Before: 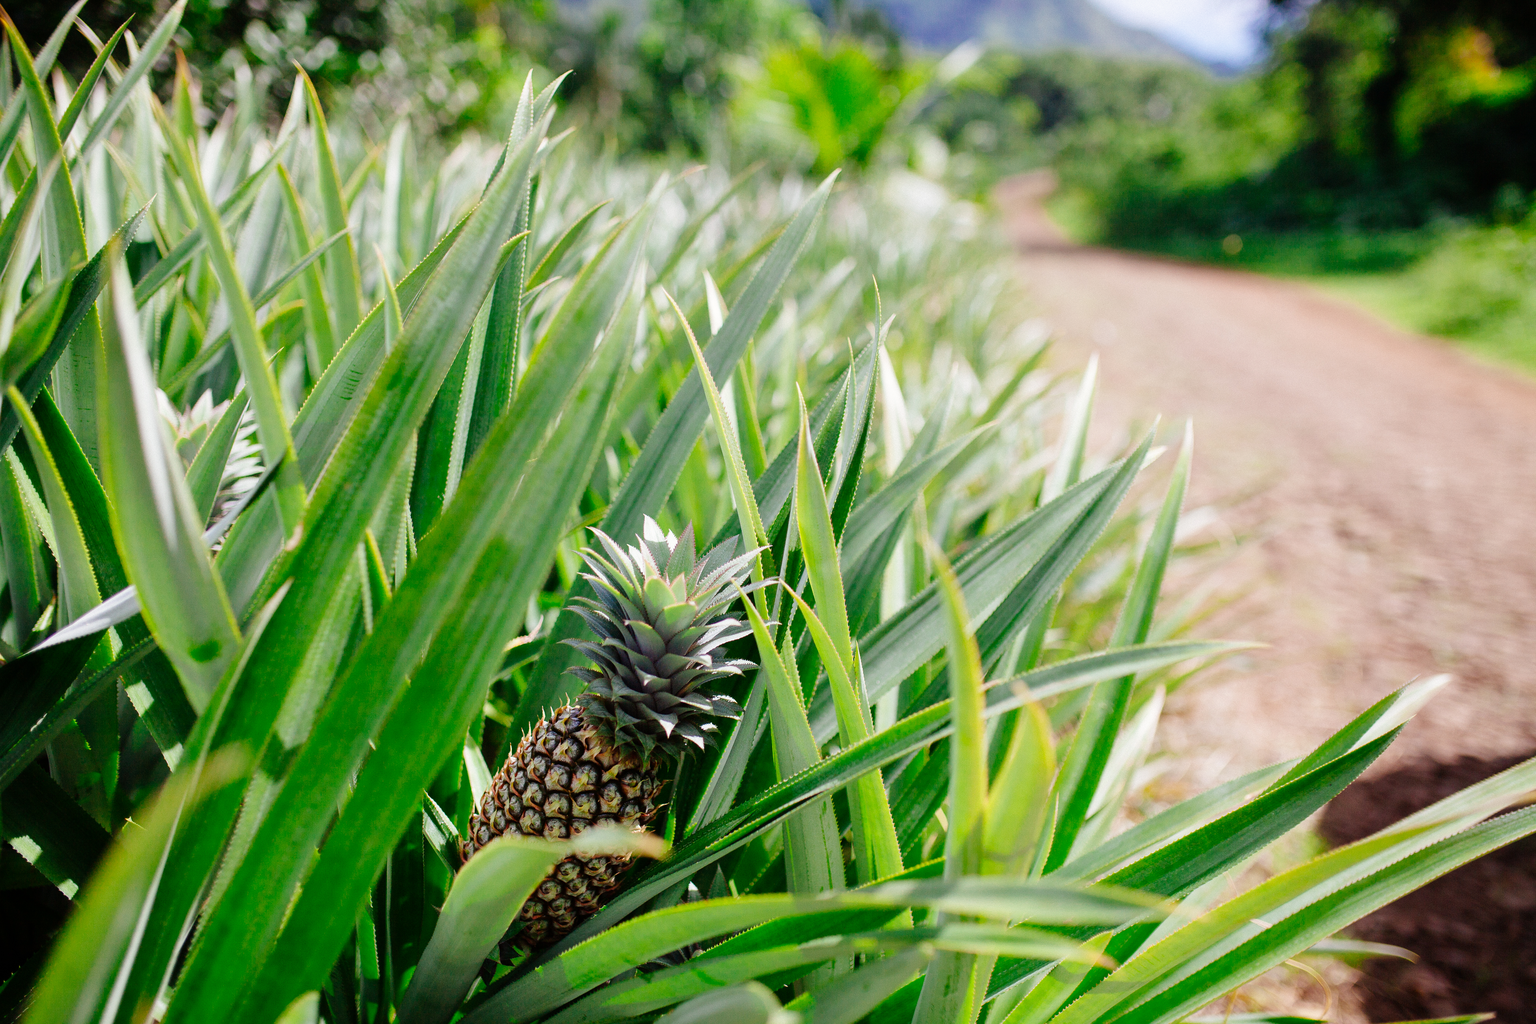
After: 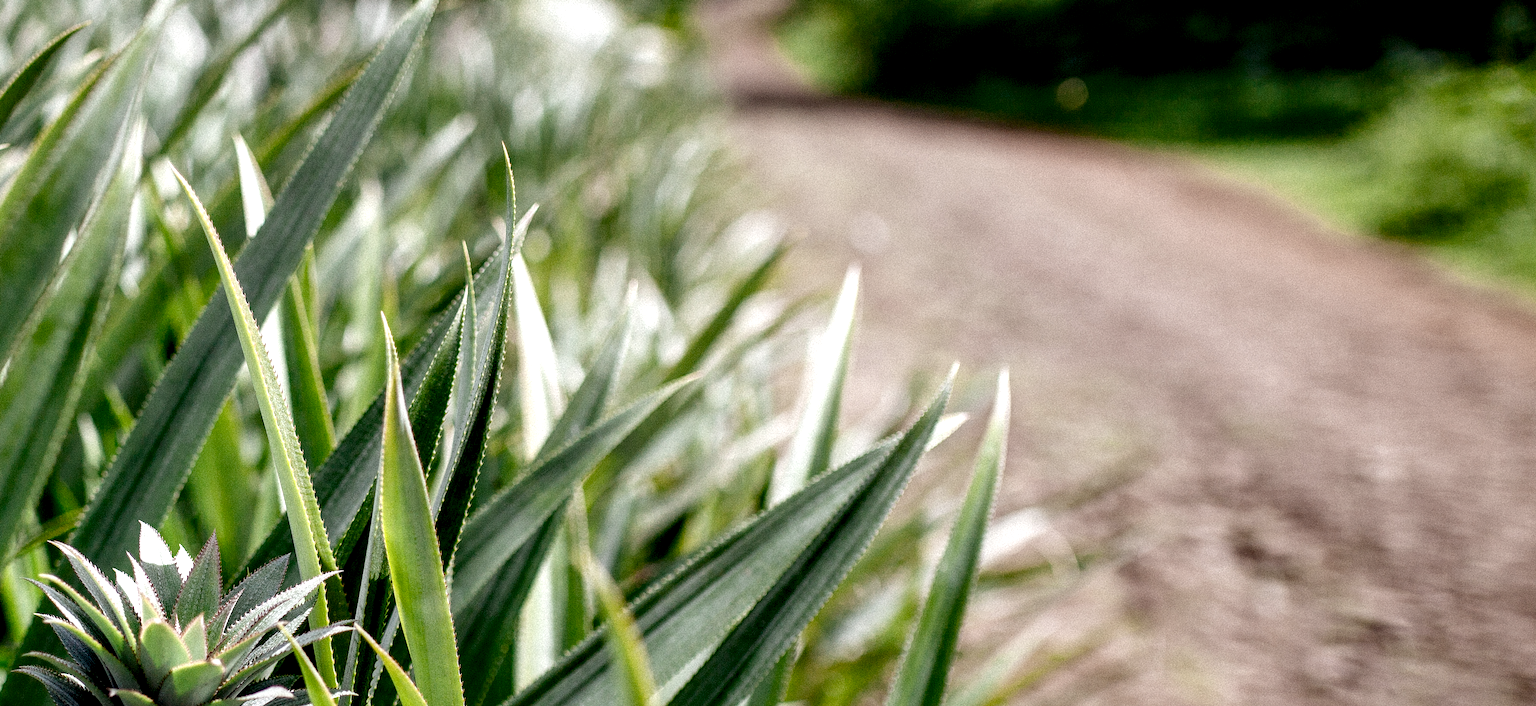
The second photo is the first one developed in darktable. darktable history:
crop: left 36.197%, top 18.114%, right 0.656%, bottom 38.314%
color balance rgb: perceptual saturation grading › global saturation 0.623%, perceptual saturation grading › mid-tones 6.412%, perceptual saturation grading › shadows 71.555%
shadows and highlights: shadows -11.2, white point adjustment 1.39, highlights 9.9
local contrast: highlights 64%, shadows 53%, detail 169%, midtone range 0.518
levels: levels [0, 0.618, 1]
